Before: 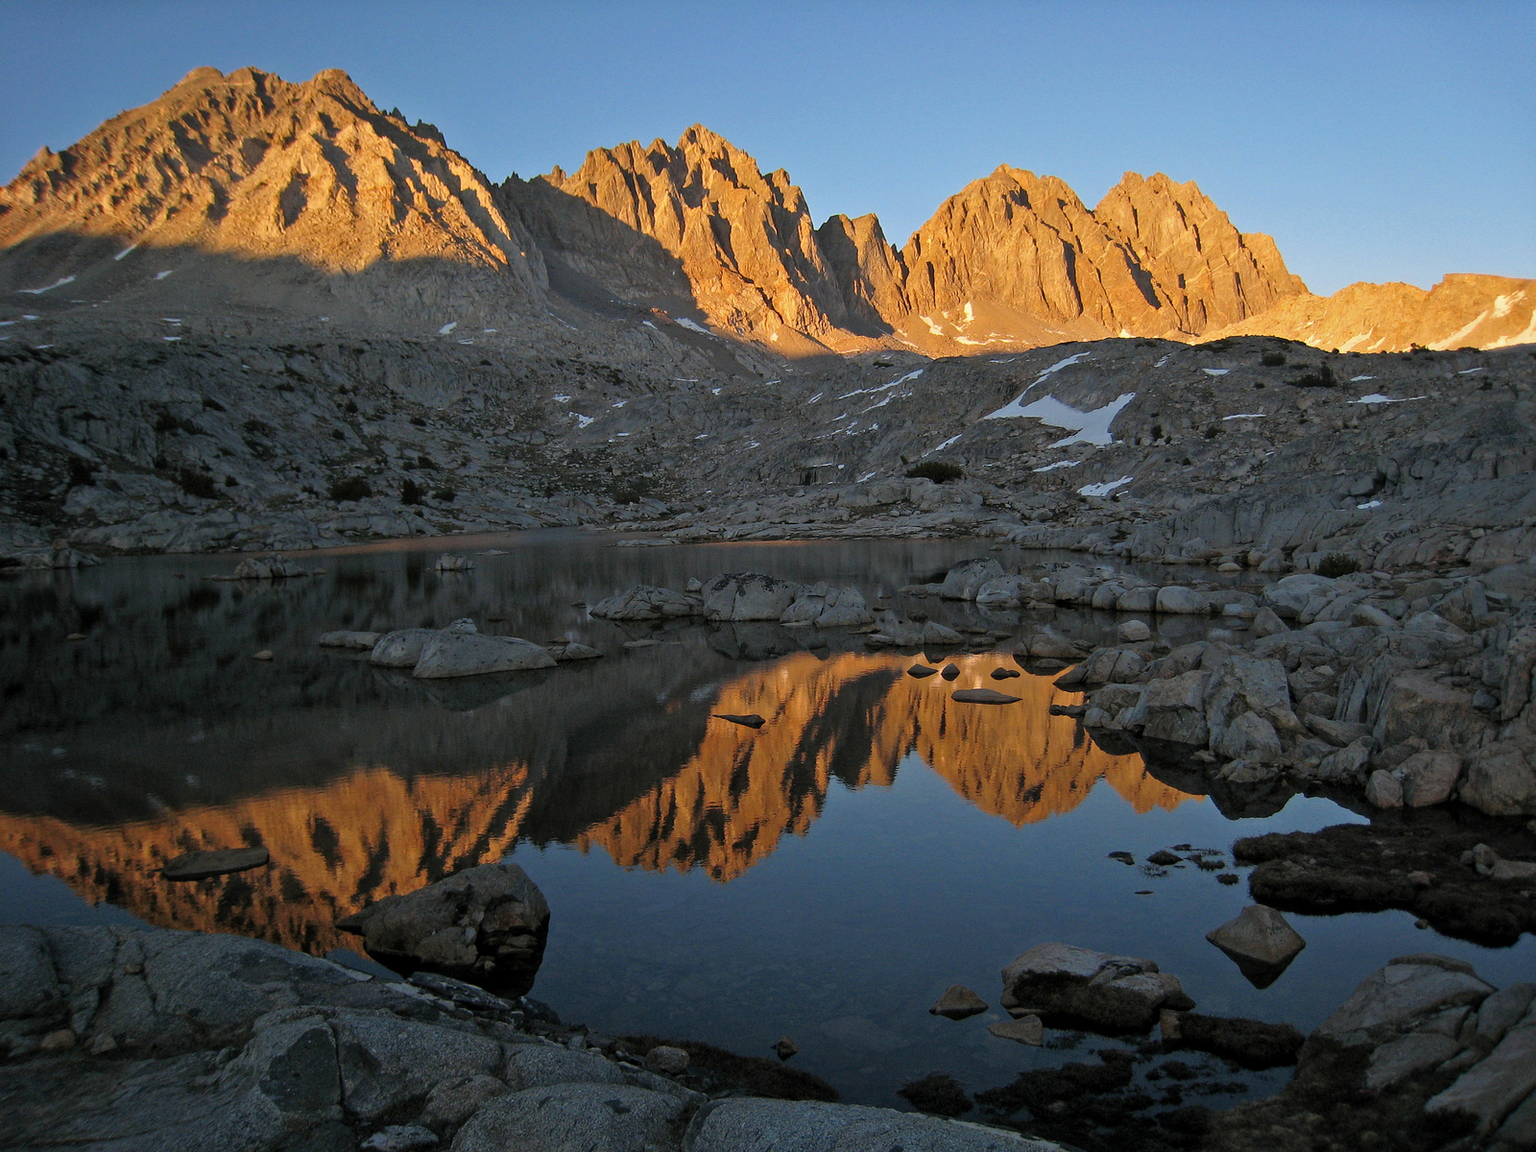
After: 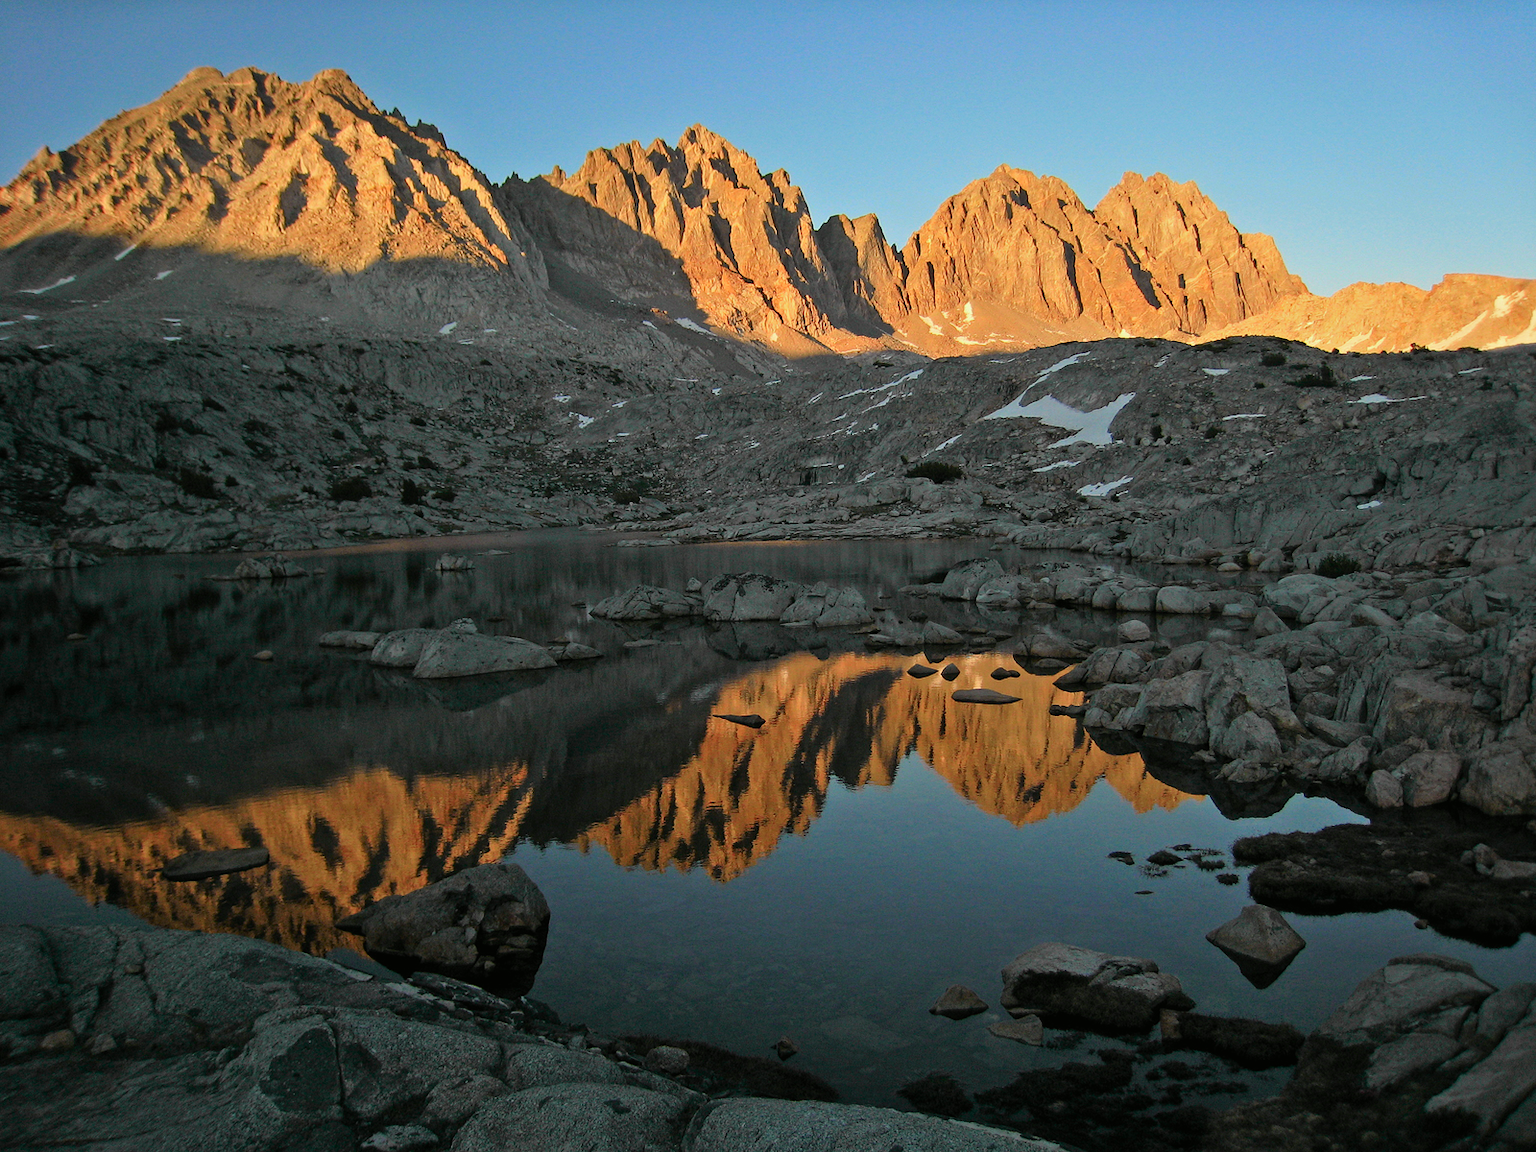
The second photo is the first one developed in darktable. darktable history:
tone curve: curves: ch0 [(0, 0.008) (0.107, 0.091) (0.283, 0.287) (0.461, 0.498) (0.64, 0.679) (0.822, 0.841) (0.998, 0.978)]; ch1 [(0, 0) (0.316, 0.349) (0.466, 0.442) (0.502, 0.5) (0.527, 0.519) (0.561, 0.553) (0.608, 0.629) (0.669, 0.704) (0.859, 0.899) (1, 1)]; ch2 [(0, 0) (0.33, 0.301) (0.421, 0.443) (0.473, 0.498) (0.502, 0.504) (0.522, 0.525) (0.592, 0.61) (0.705, 0.7) (1, 1)], color space Lab, independent channels, preserve colors none
